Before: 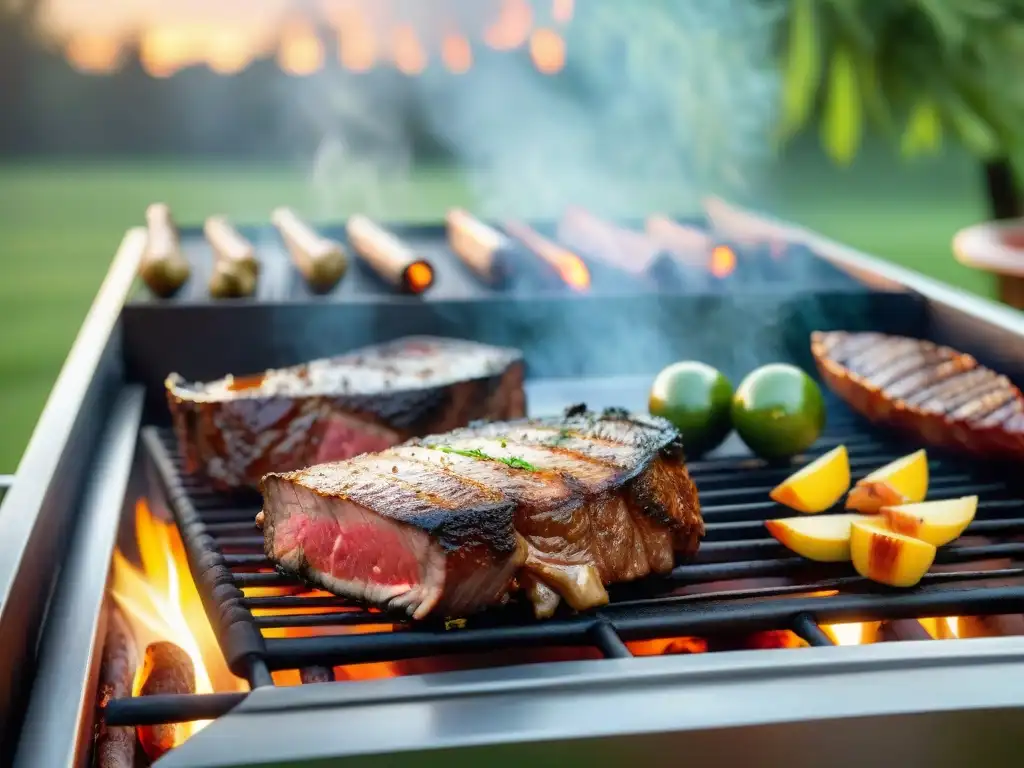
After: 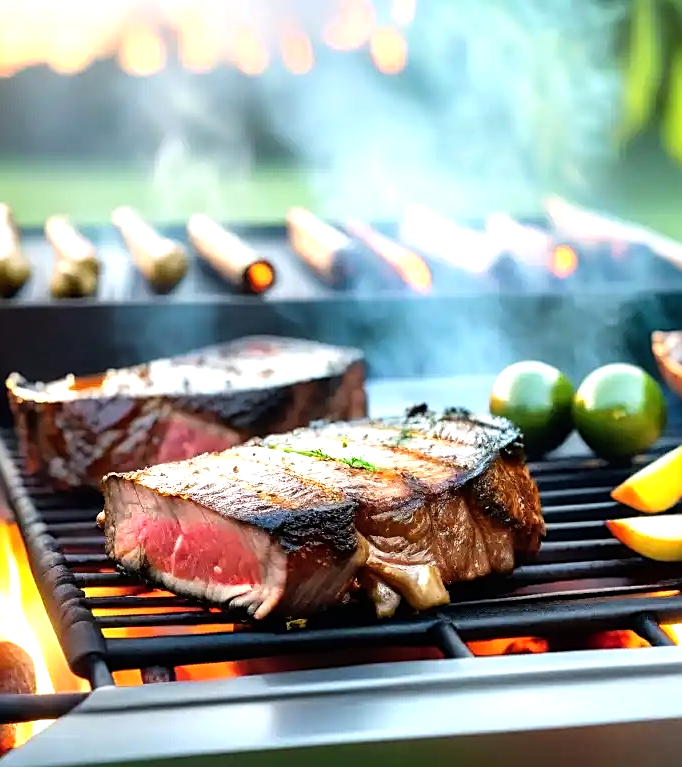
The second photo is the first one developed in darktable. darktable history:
sharpen: on, module defaults
crop and rotate: left 15.62%, right 17.735%
tone equalizer: -8 EV -0.783 EV, -7 EV -0.717 EV, -6 EV -0.627 EV, -5 EV -0.391 EV, -3 EV 0.366 EV, -2 EV 0.6 EV, -1 EV 0.699 EV, +0 EV 0.733 EV
